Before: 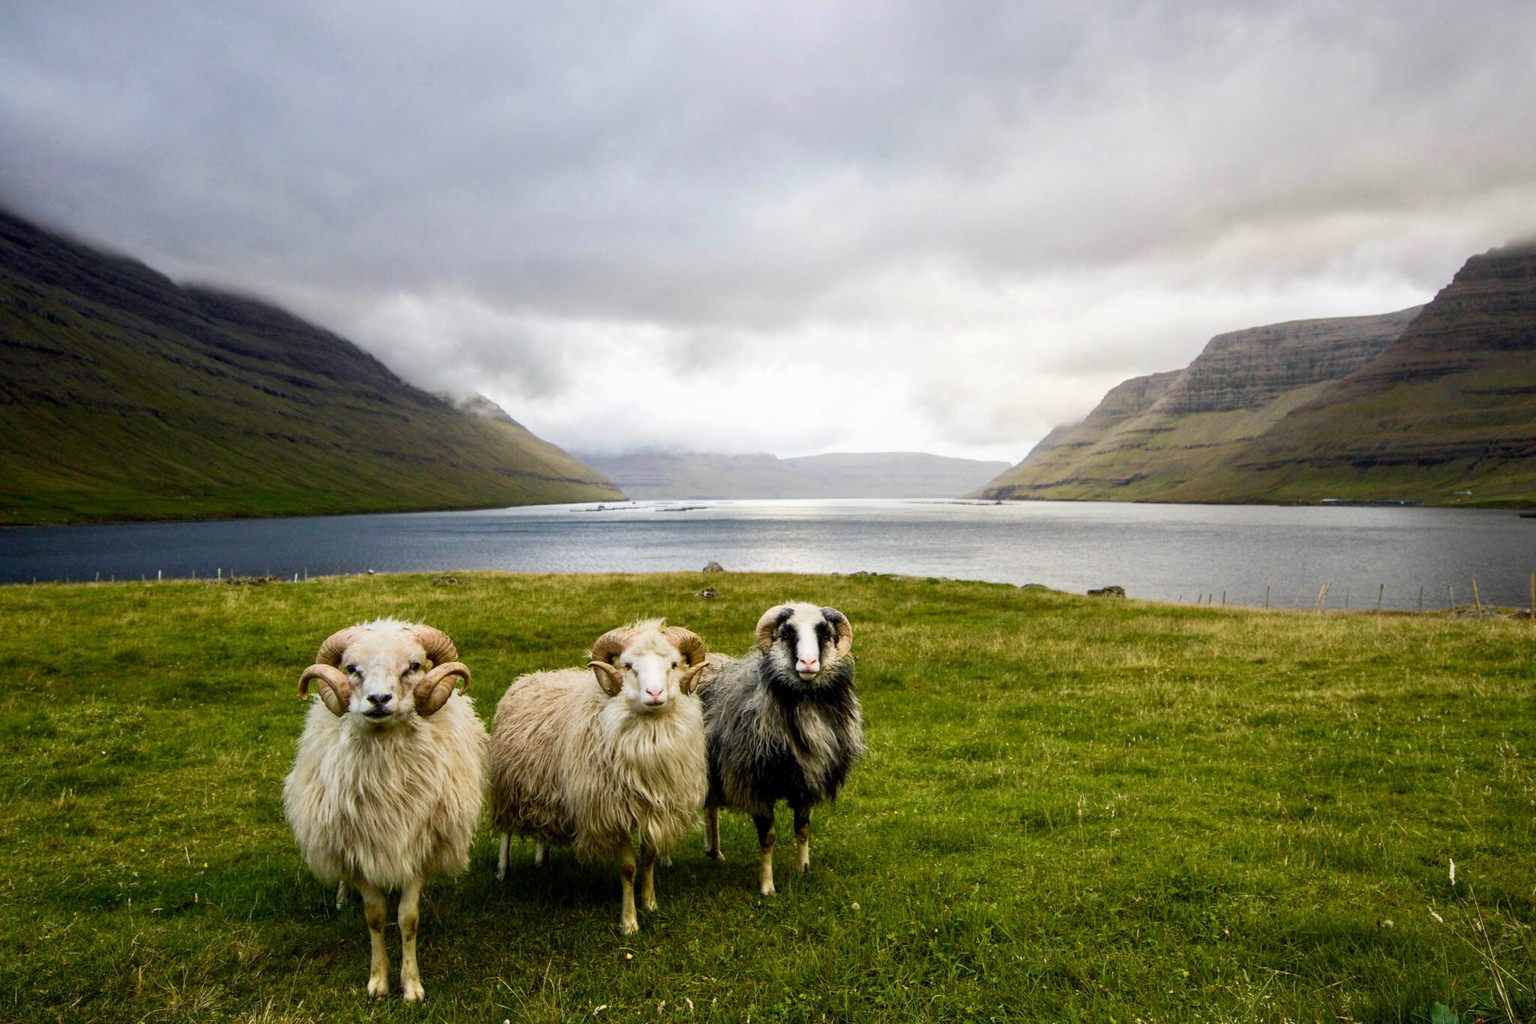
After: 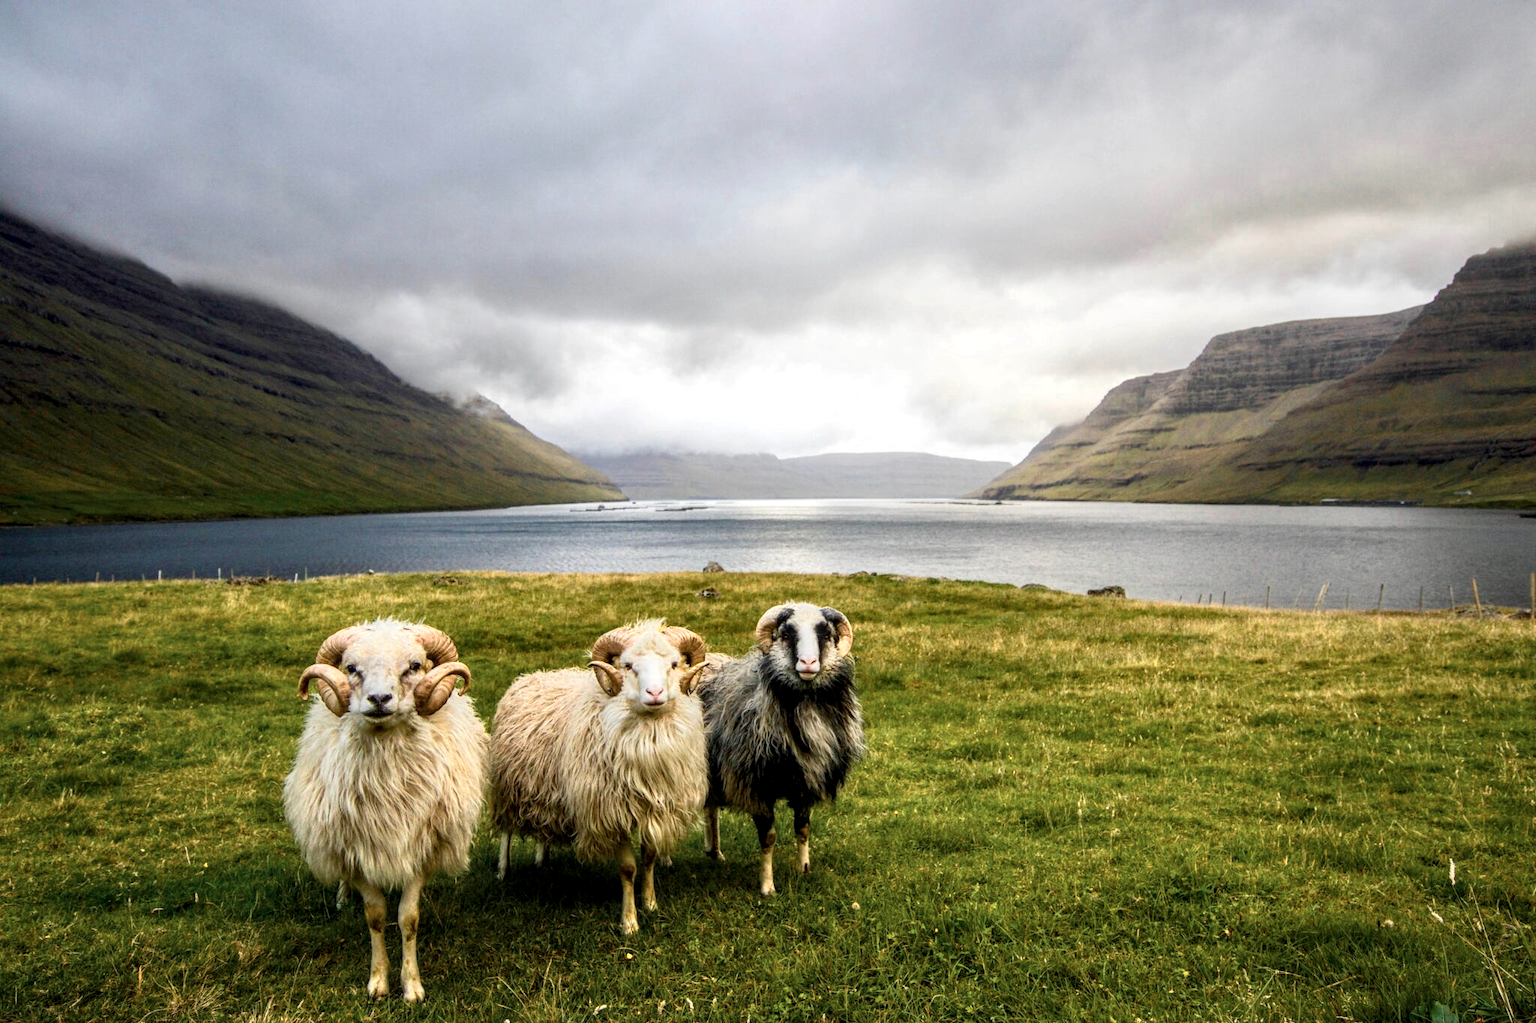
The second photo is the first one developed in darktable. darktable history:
color zones: curves: ch0 [(0.018, 0.548) (0.197, 0.654) (0.425, 0.447) (0.605, 0.658) (0.732, 0.579)]; ch1 [(0.105, 0.531) (0.224, 0.531) (0.386, 0.39) (0.618, 0.456) (0.732, 0.456) (0.956, 0.421)]; ch2 [(0.039, 0.583) (0.215, 0.465) (0.399, 0.544) (0.465, 0.548) (0.614, 0.447) (0.724, 0.43) (0.882, 0.623) (0.956, 0.632)]
local contrast: on, module defaults
